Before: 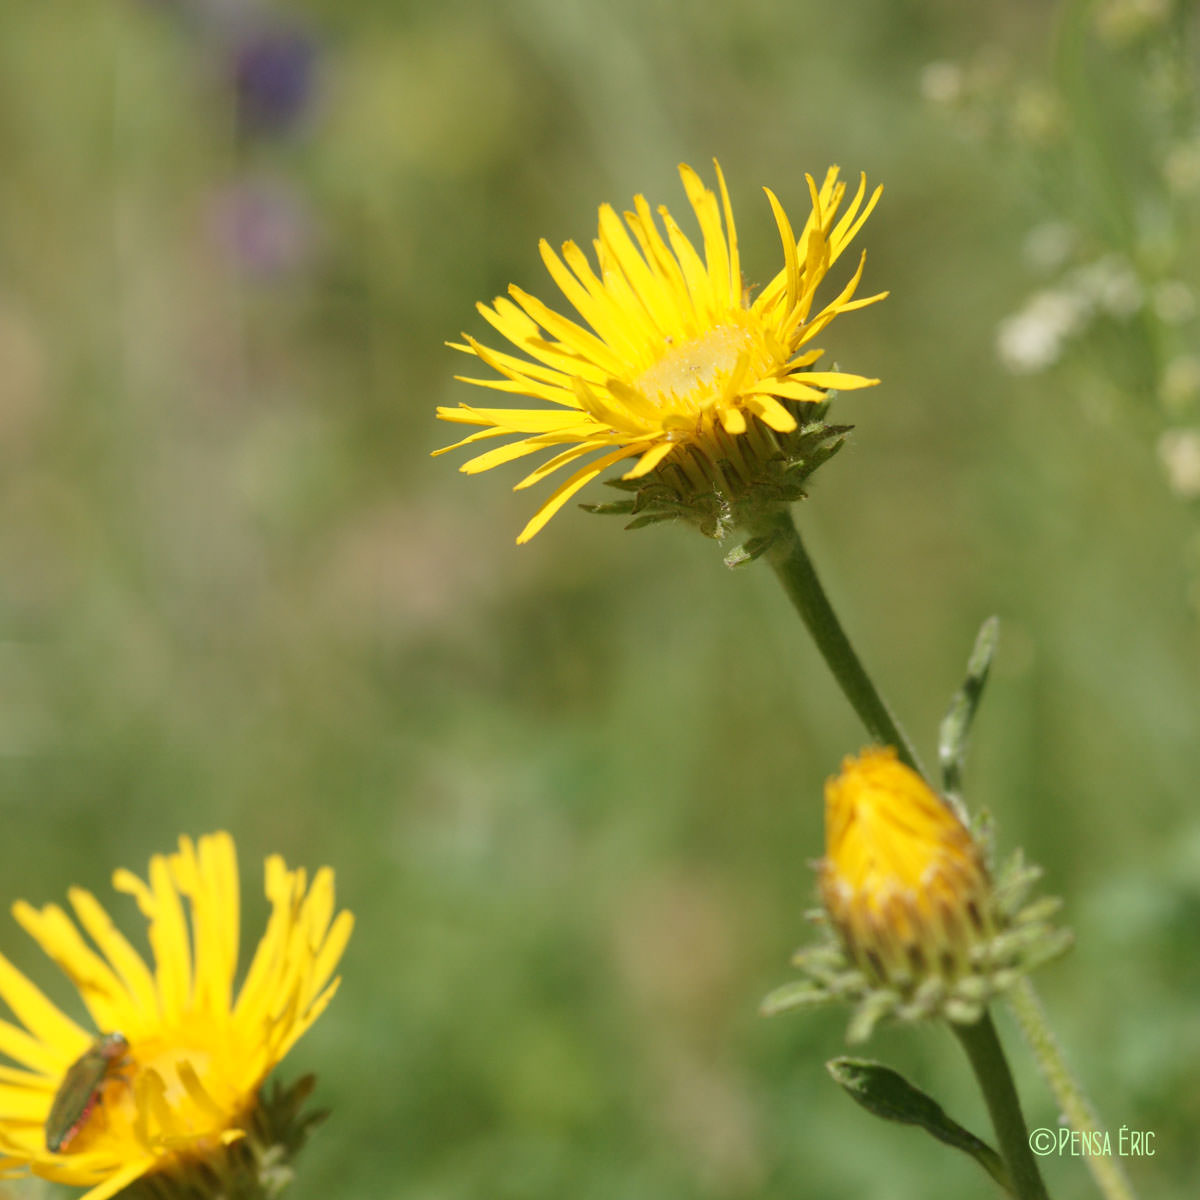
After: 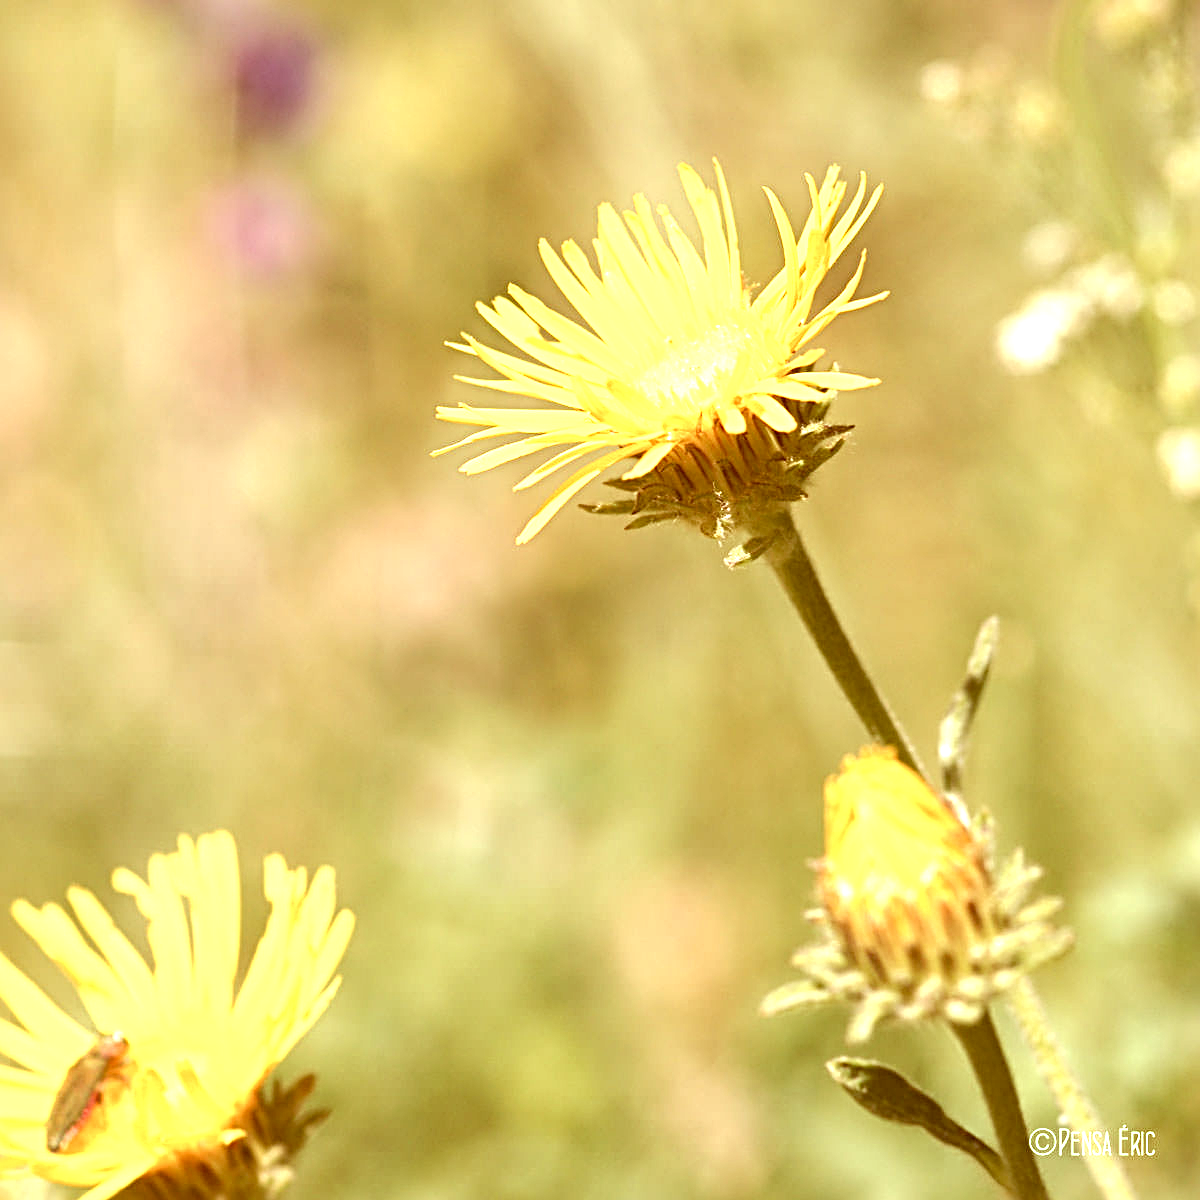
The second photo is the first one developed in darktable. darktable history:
color correction: highlights a* 9.3, highlights b* 8.56, shadows a* 39.82, shadows b* 39.28, saturation 0.791
levels: black 0.032%, levels [0.026, 0.507, 0.987]
sharpen: radius 3.954
exposure: black level correction 0.001, exposure 1.398 EV, compensate exposure bias true, compensate highlight preservation false
